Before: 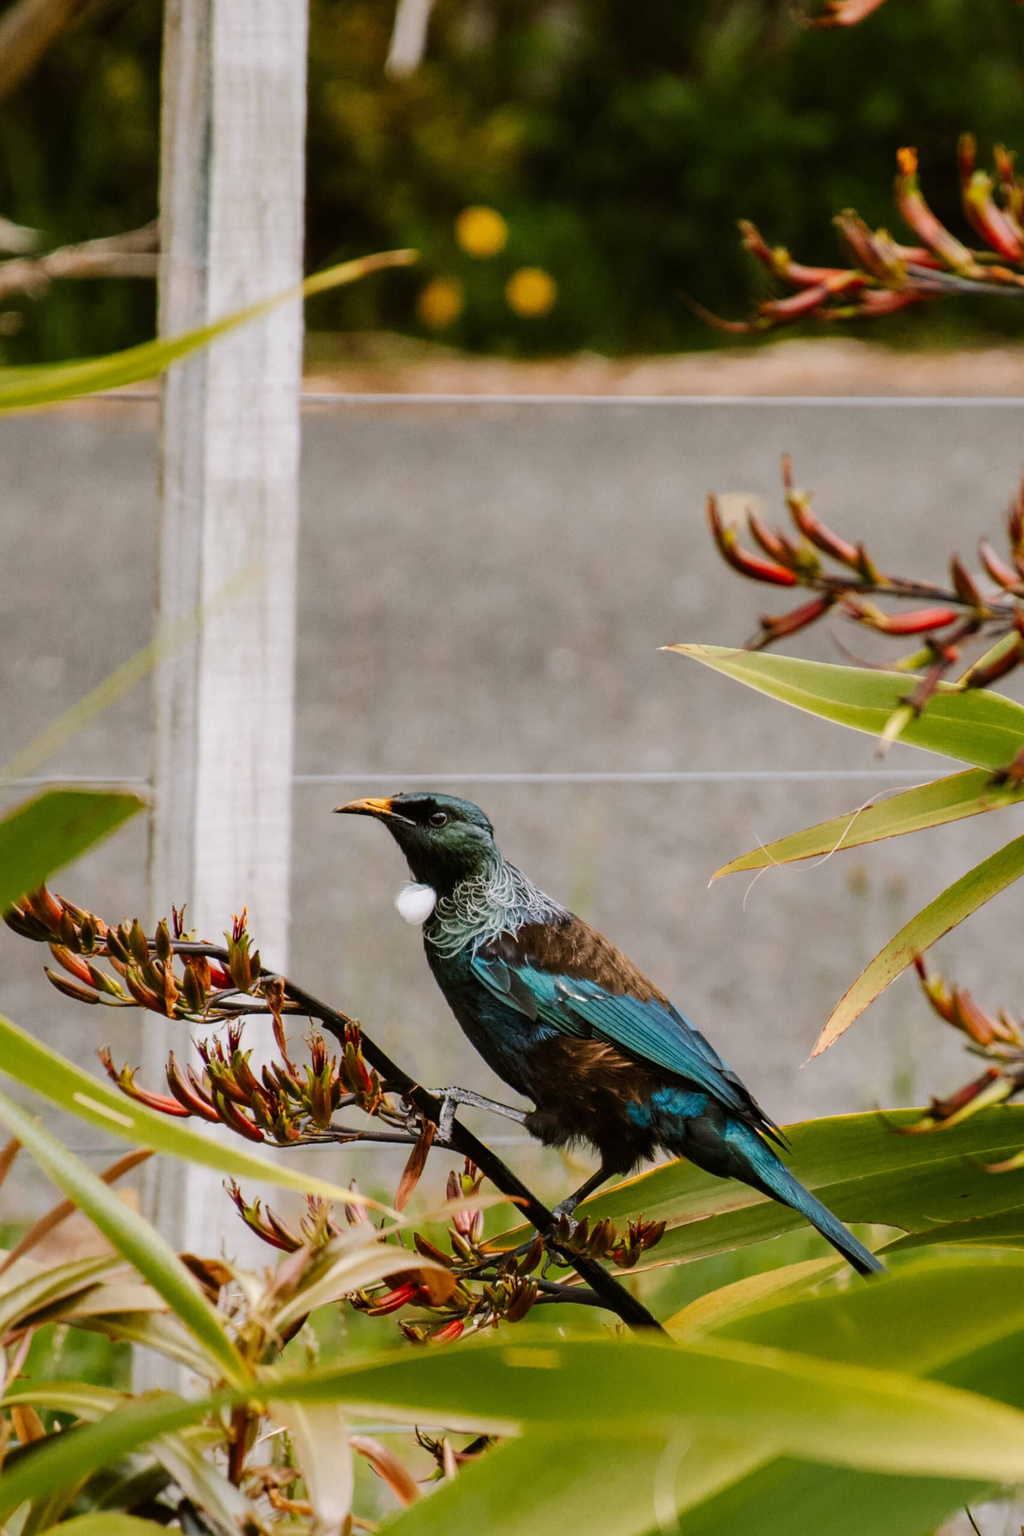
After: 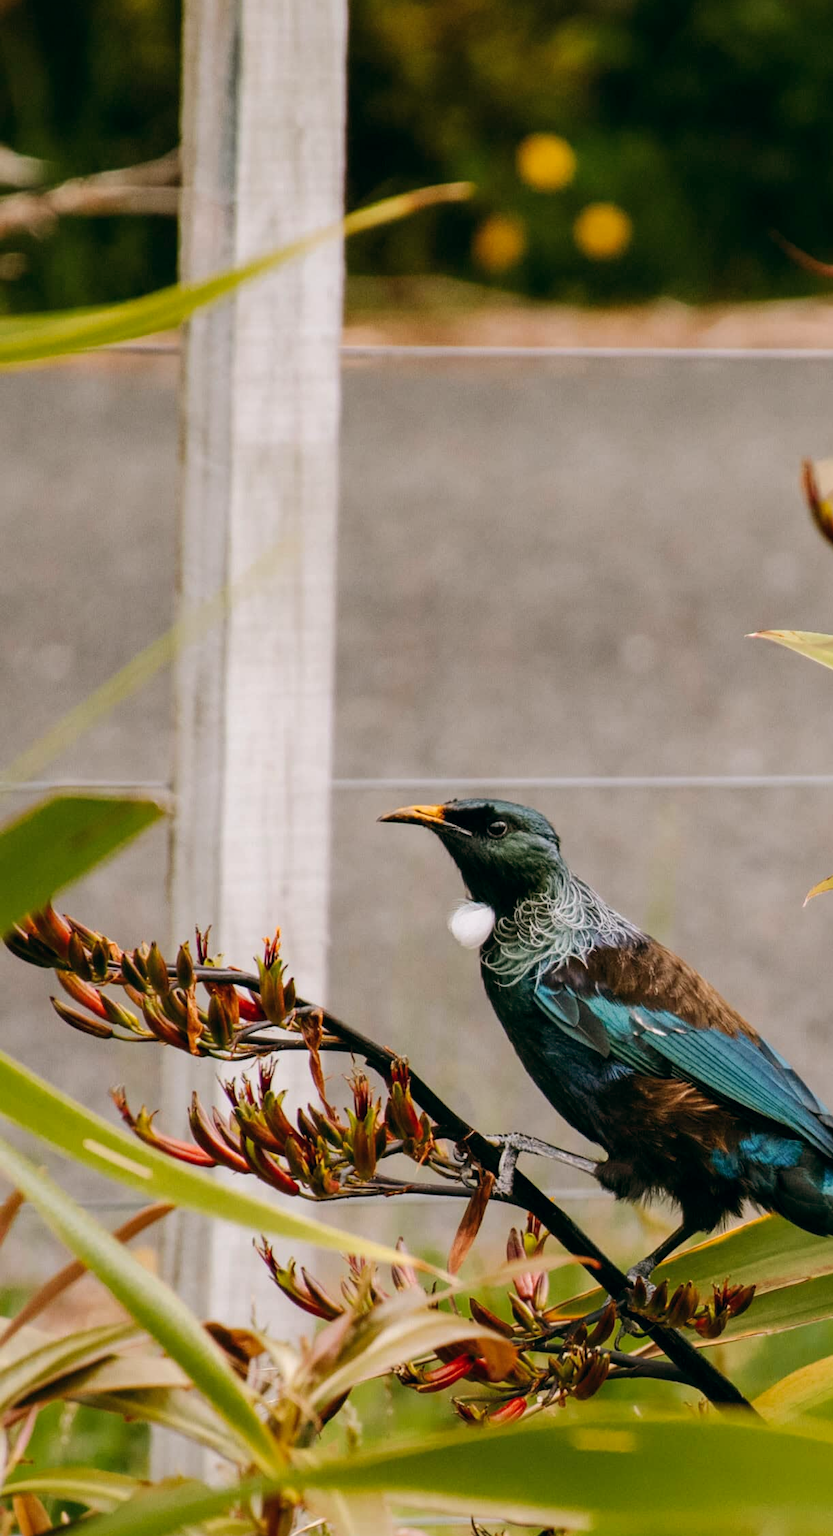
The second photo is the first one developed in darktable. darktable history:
exposure: black level correction 0.001, compensate highlight preservation false
color balance: lift [1, 0.998, 1.001, 1.002], gamma [1, 1.02, 1, 0.98], gain [1, 1.02, 1.003, 0.98]
crop: top 5.803%, right 27.864%, bottom 5.804%
